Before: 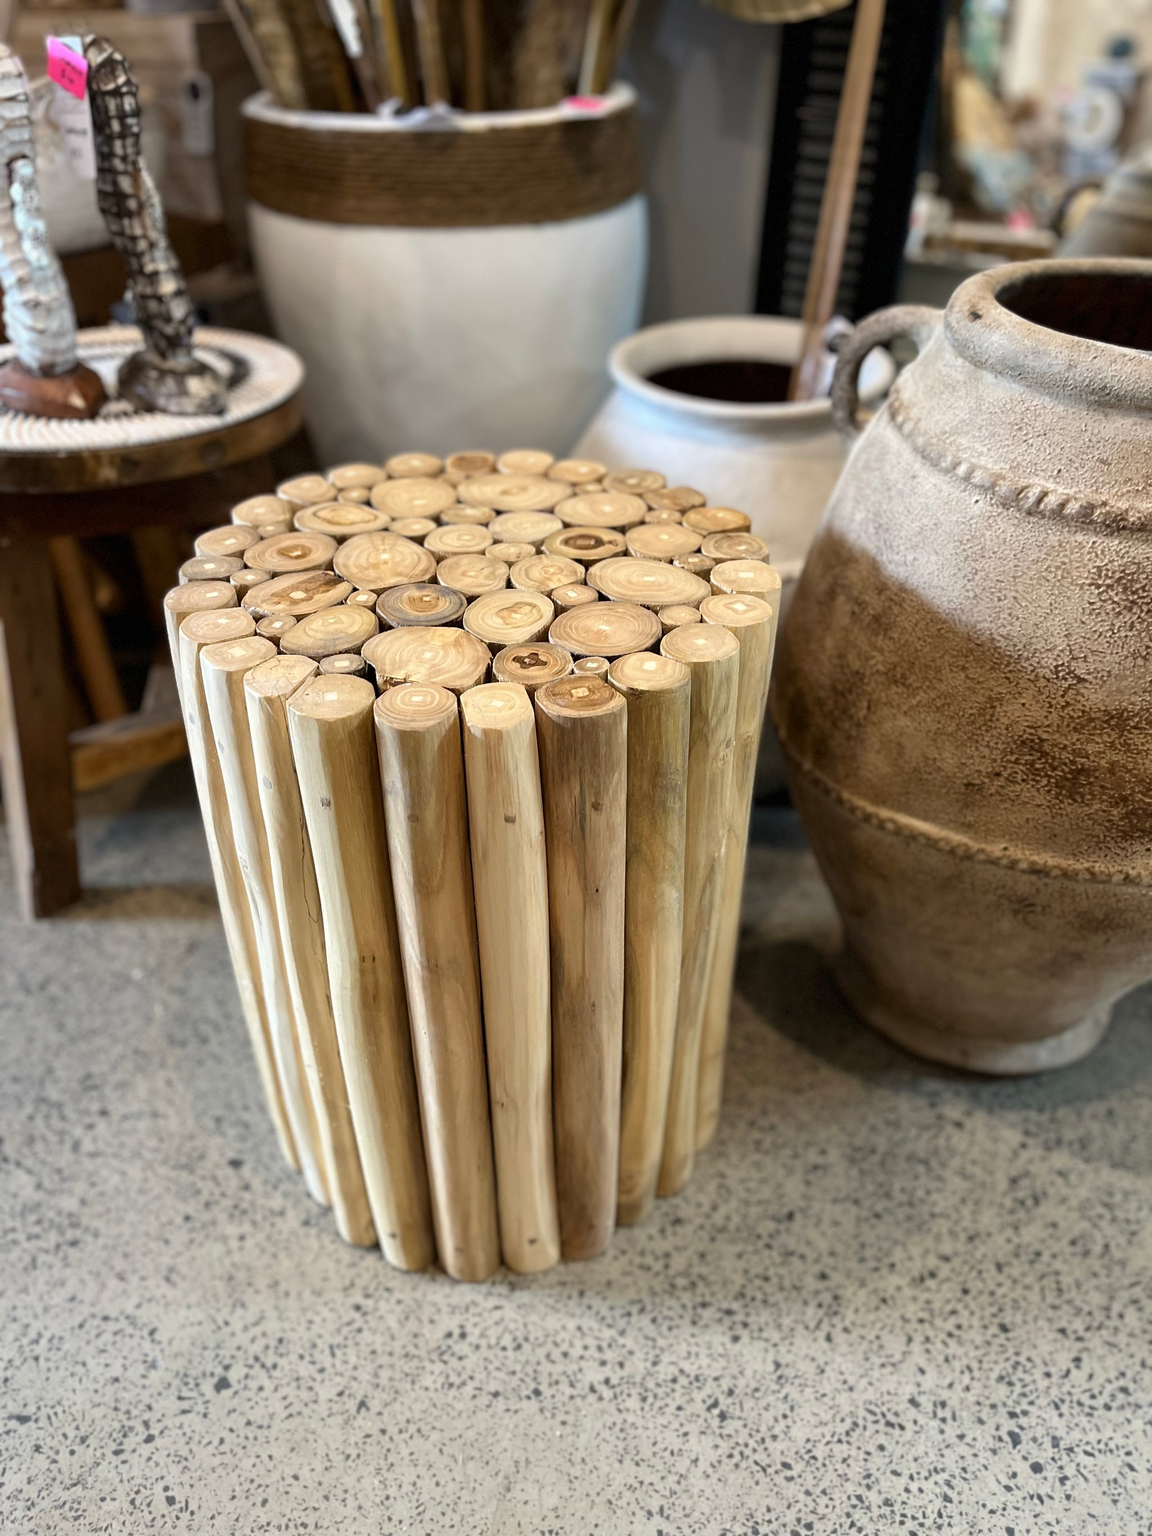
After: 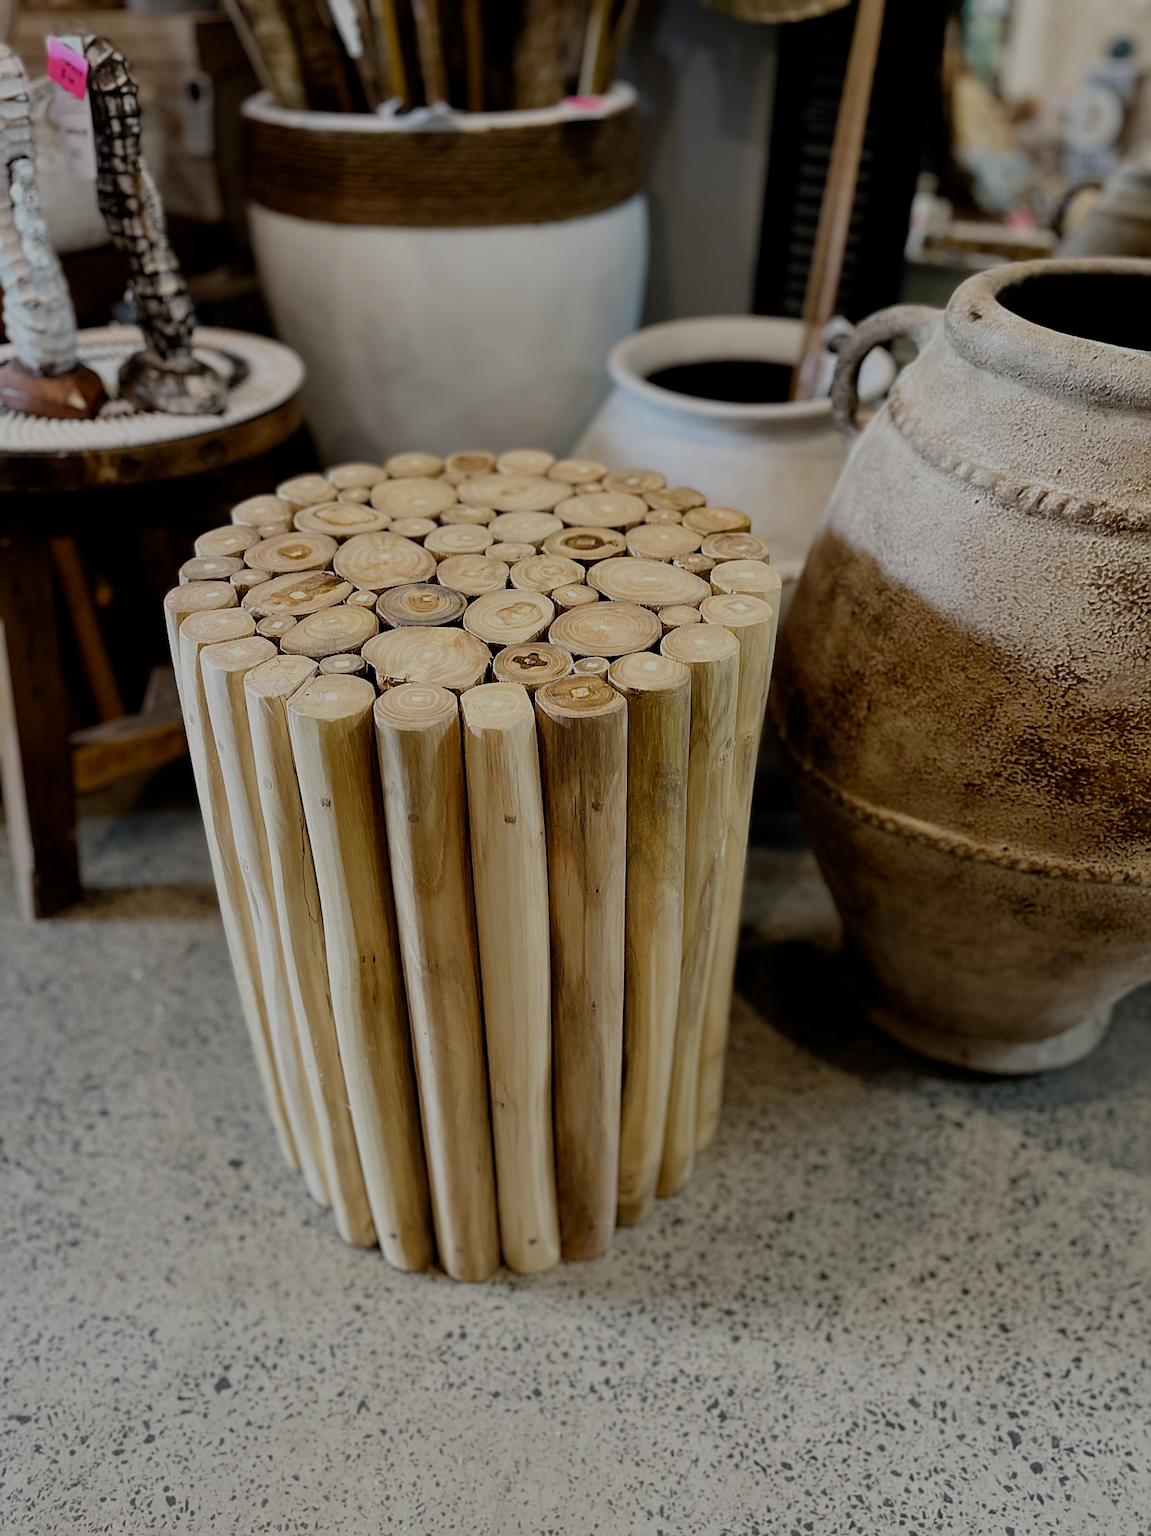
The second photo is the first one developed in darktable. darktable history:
sharpen: on, module defaults
filmic rgb: middle gray luminance 30%, black relative exposure -9 EV, white relative exposure 7 EV, threshold 6 EV, target black luminance 0%, hardness 2.94, latitude 2.04%, contrast 0.963, highlights saturation mix 5%, shadows ↔ highlights balance 12.16%, add noise in highlights 0, preserve chrominance no, color science v3 (2019), use custom middle-gray values true, iterations of high-quality reconstruction 0, contrast in highlights soft, enable highlight reconstruction true
